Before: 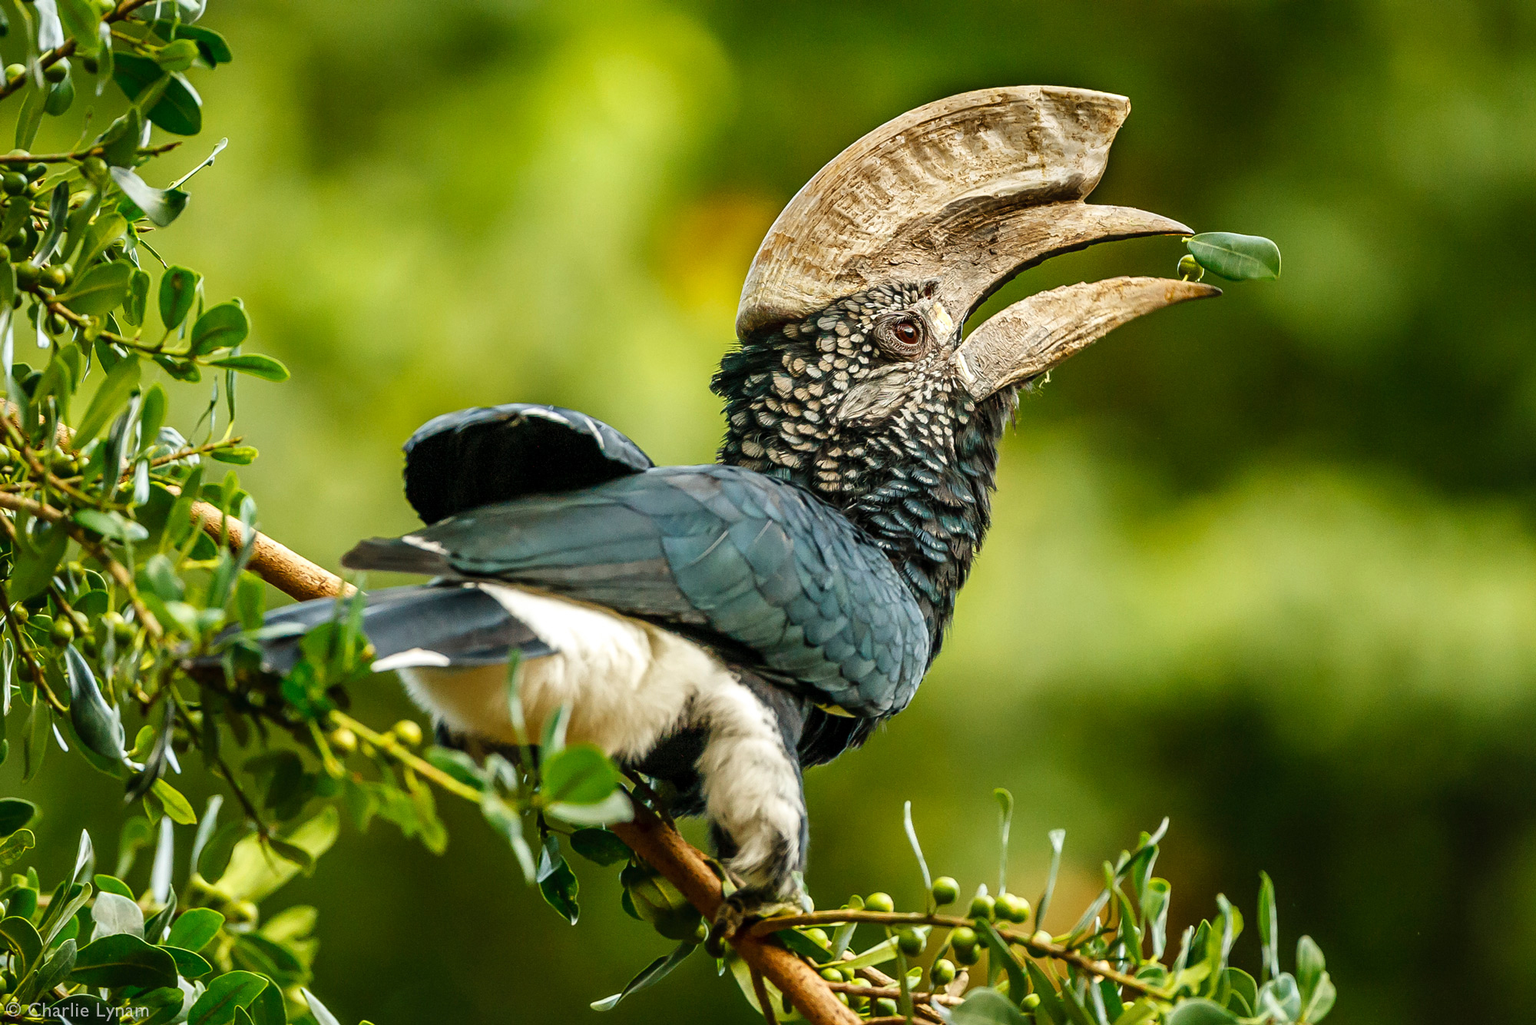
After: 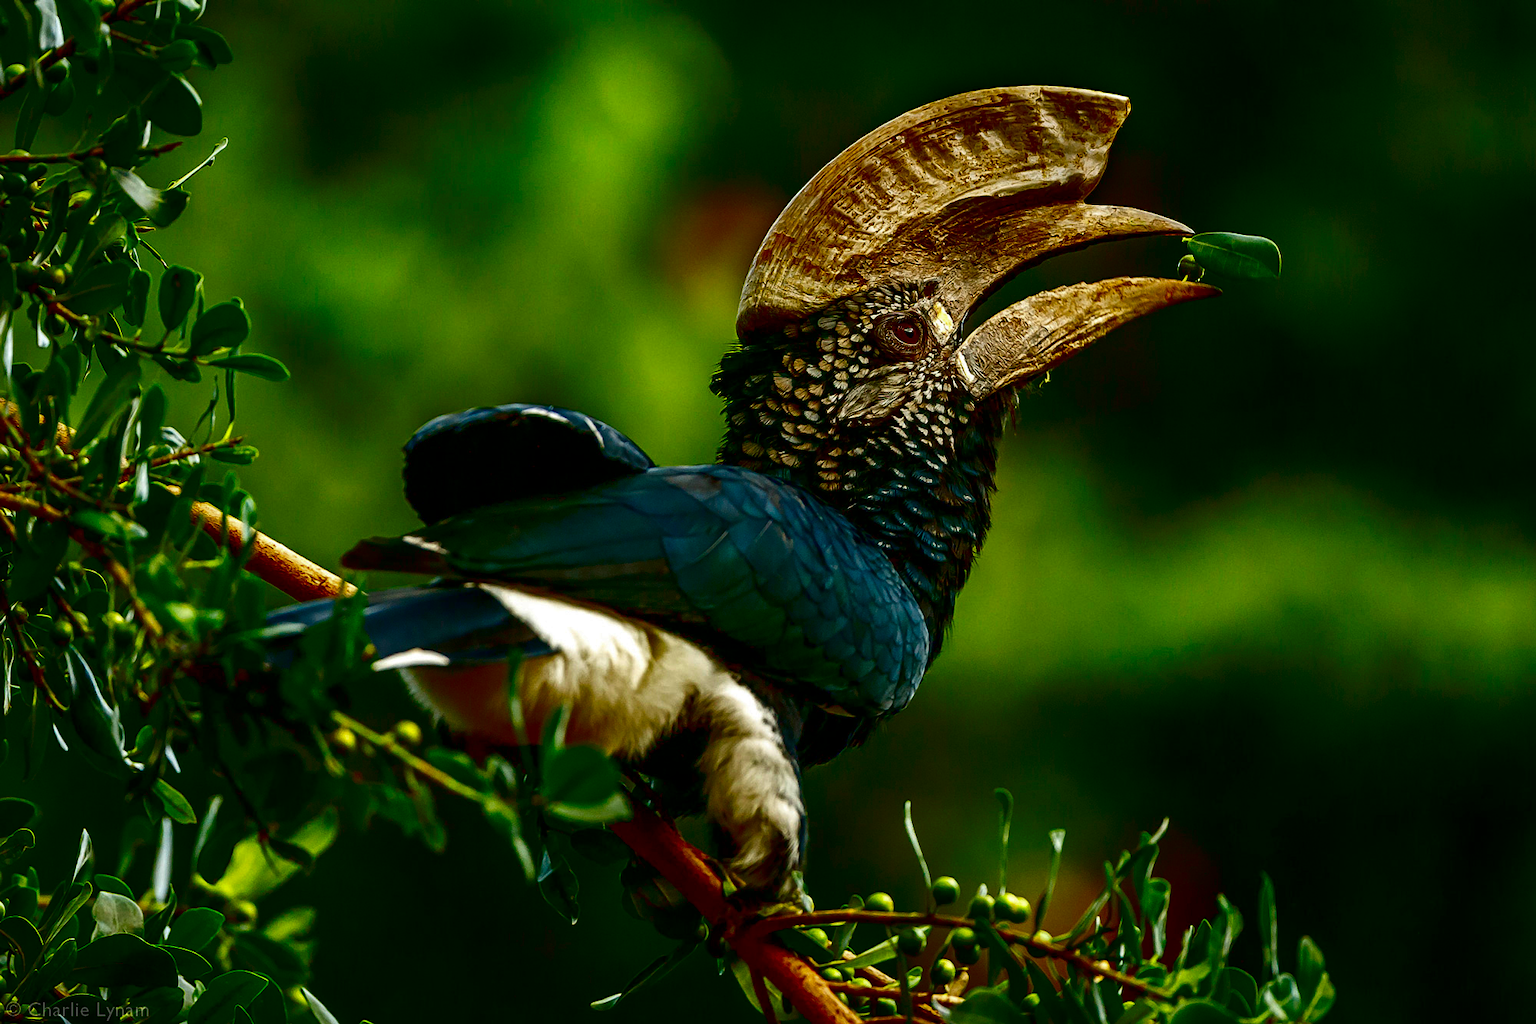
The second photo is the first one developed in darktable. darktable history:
contrast brightness saturation: brightness -0.983, saturation 0.993
